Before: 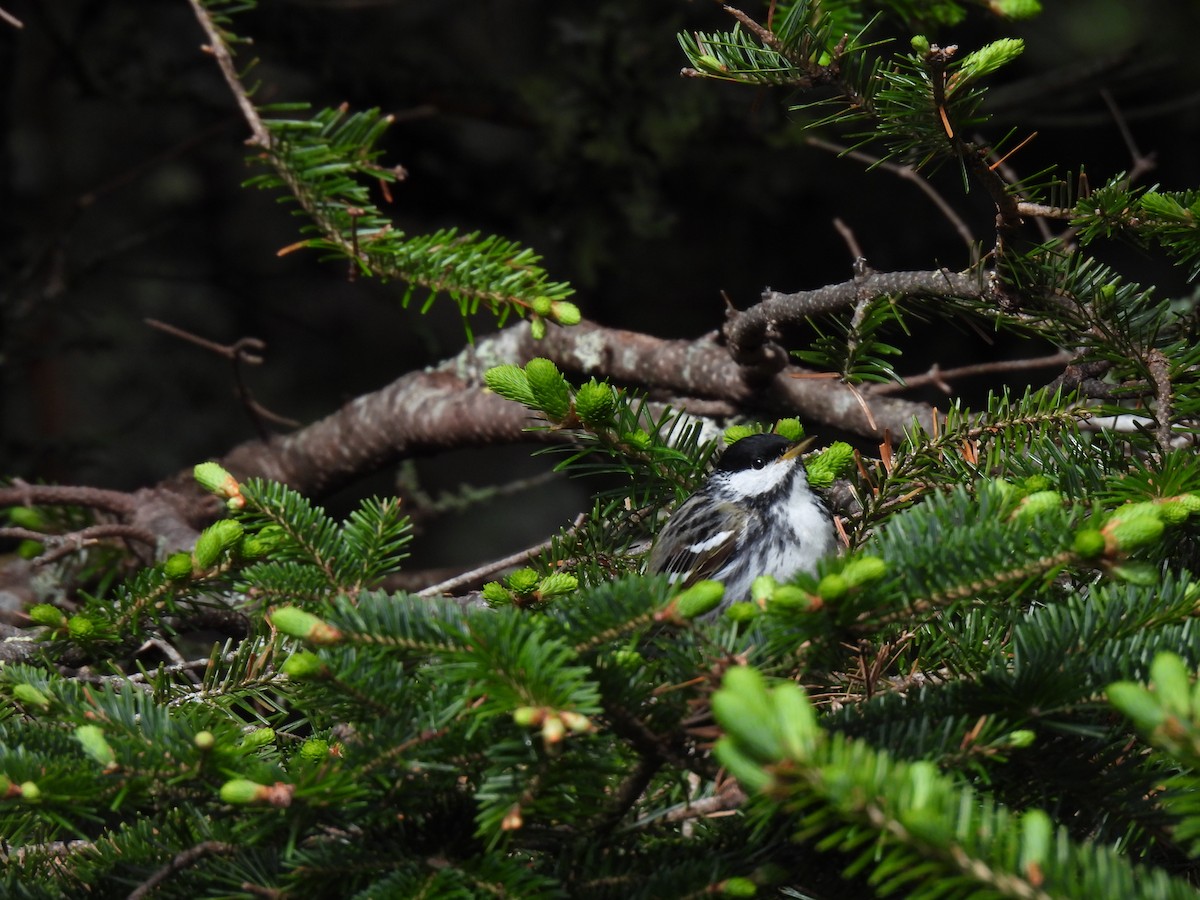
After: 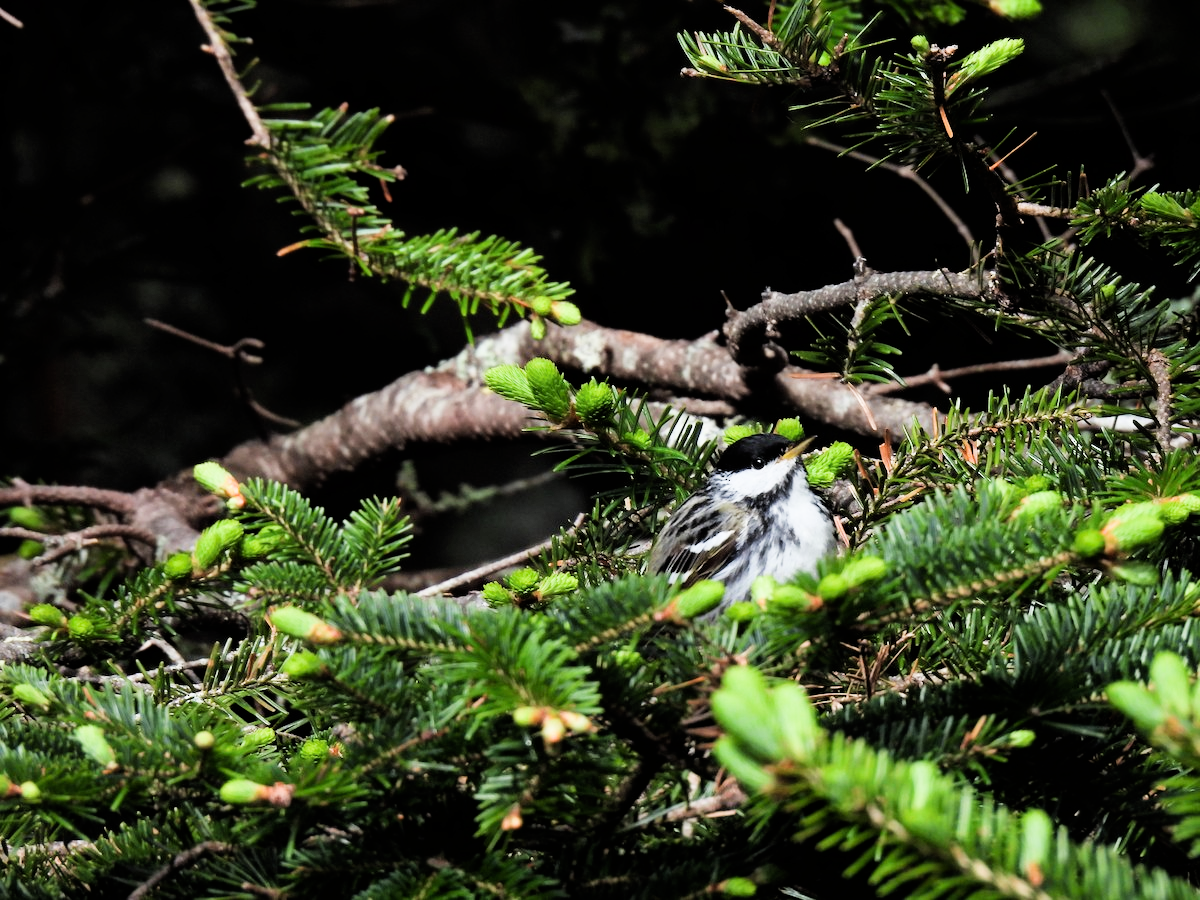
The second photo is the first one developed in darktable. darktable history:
exposure: black level correction 0, exposure 1.2 EV, compensate exposure bias true, compensate highlight preservation false
filmic rgb: black relative exposure -5.1 EV, white relative exposure 3.99 EV, hardness 2.89, contrast 1.296, highlights saturation mix -30.01%
